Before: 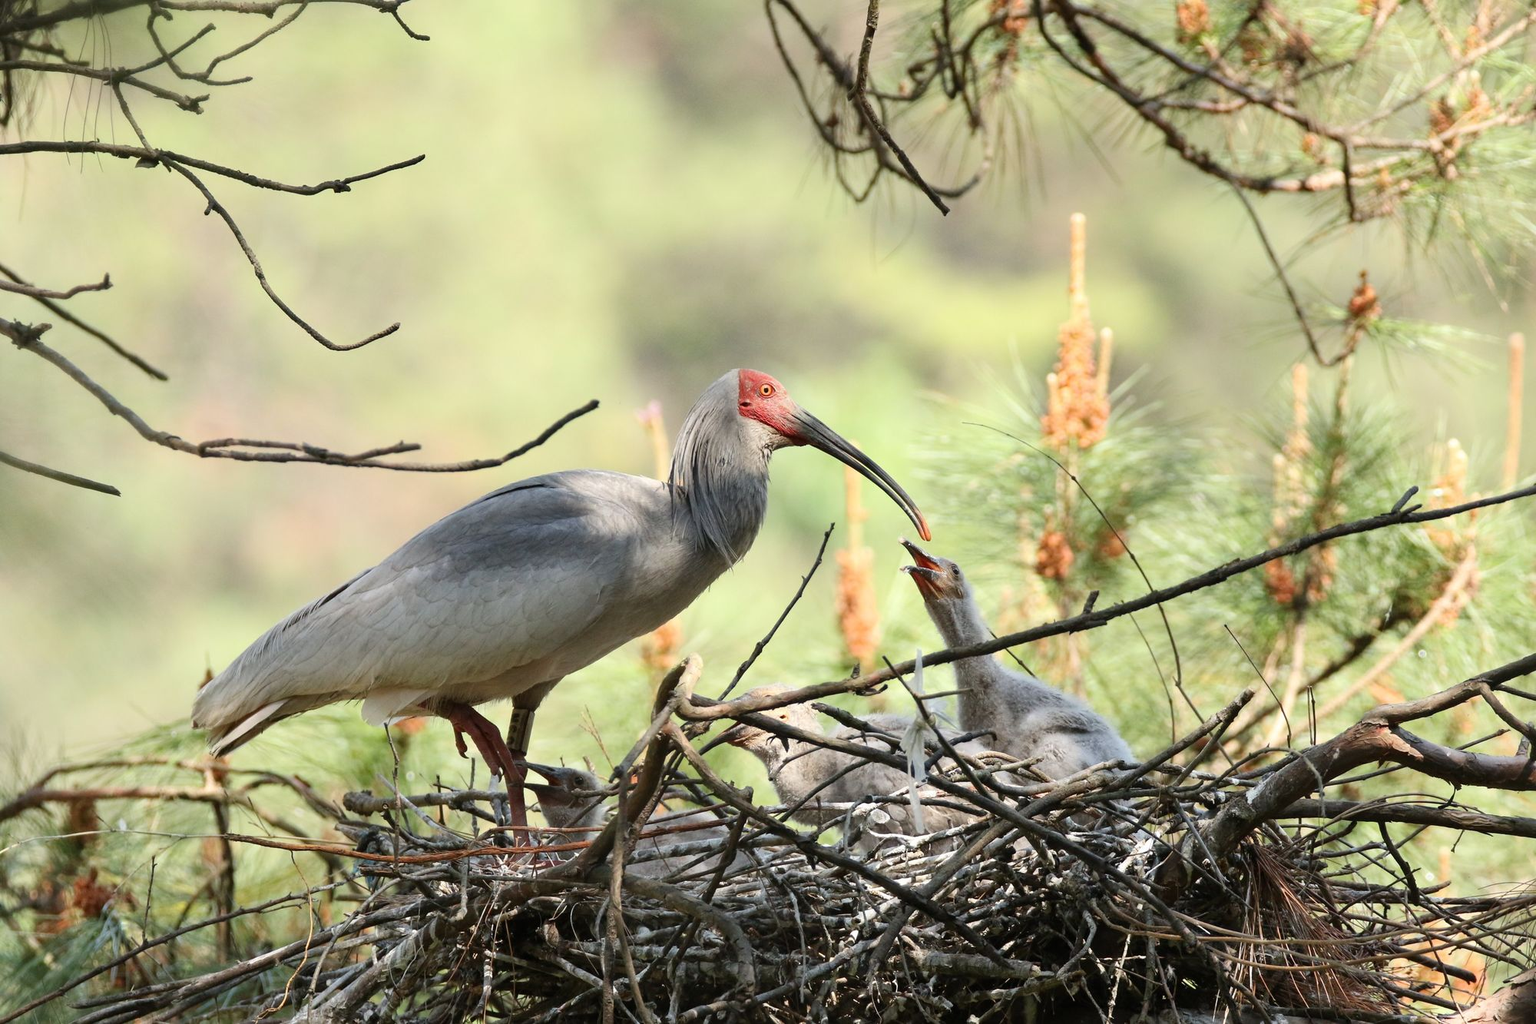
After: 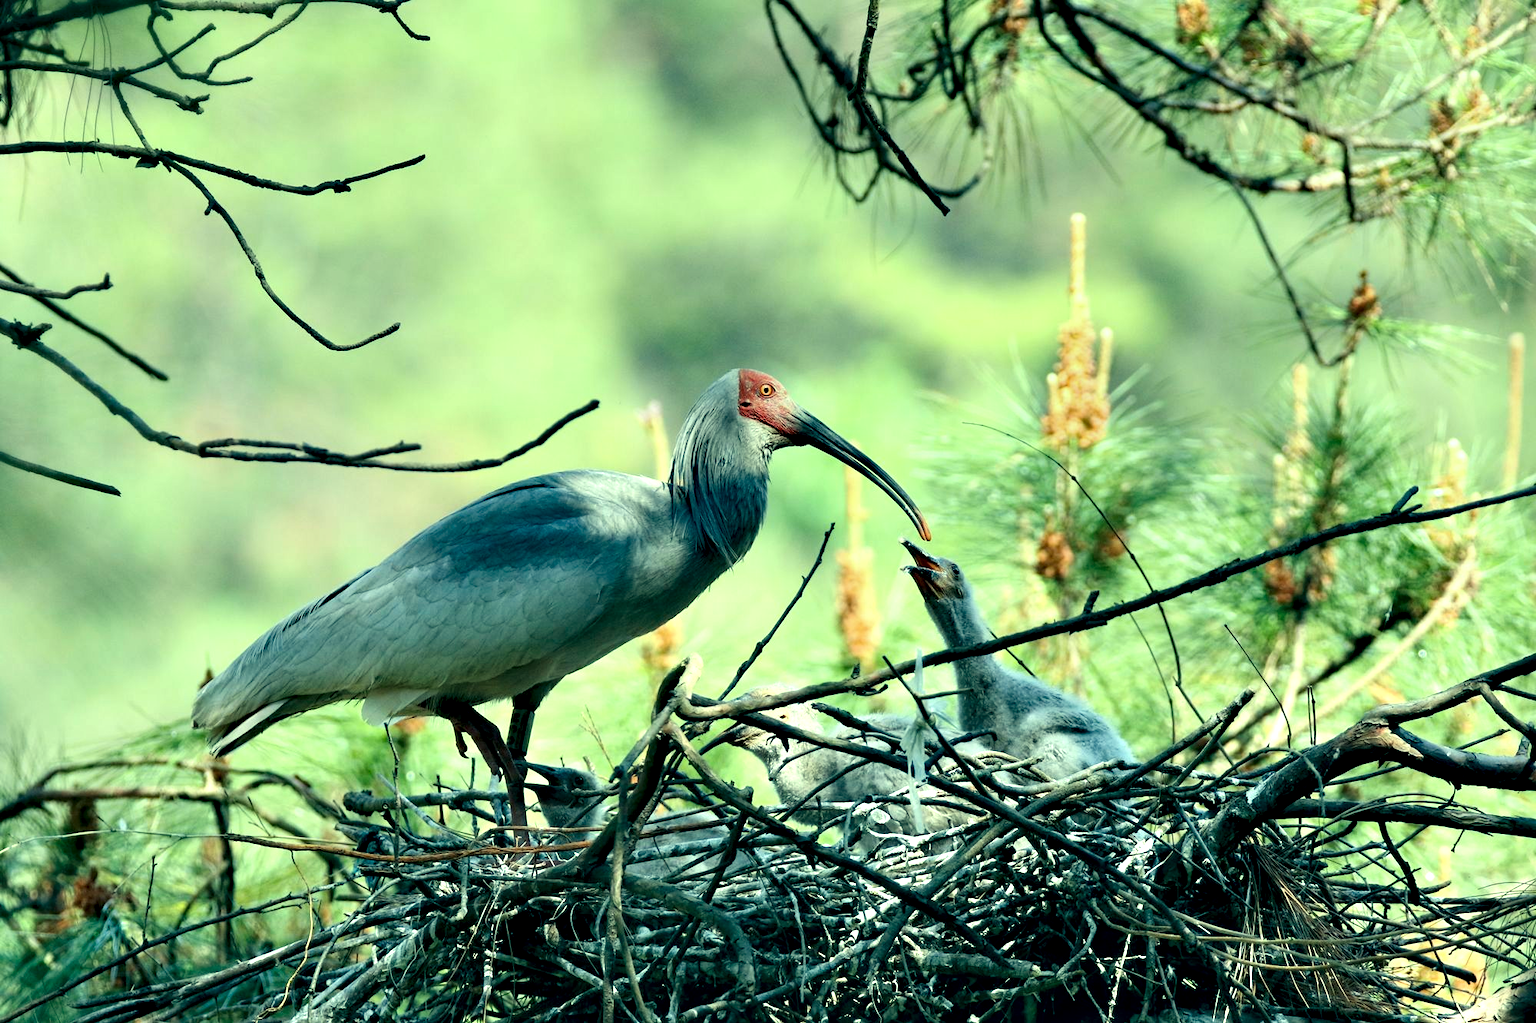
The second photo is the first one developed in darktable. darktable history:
color correction: highlights a* -19.56, highlights b* 9.8, shadows a* -20.68, shadows b* -11.54
contrast equalizer: y [[0.6 ×6], [0.55 ×6], [0 ×6], [0 ×6], [0 ×6]]
